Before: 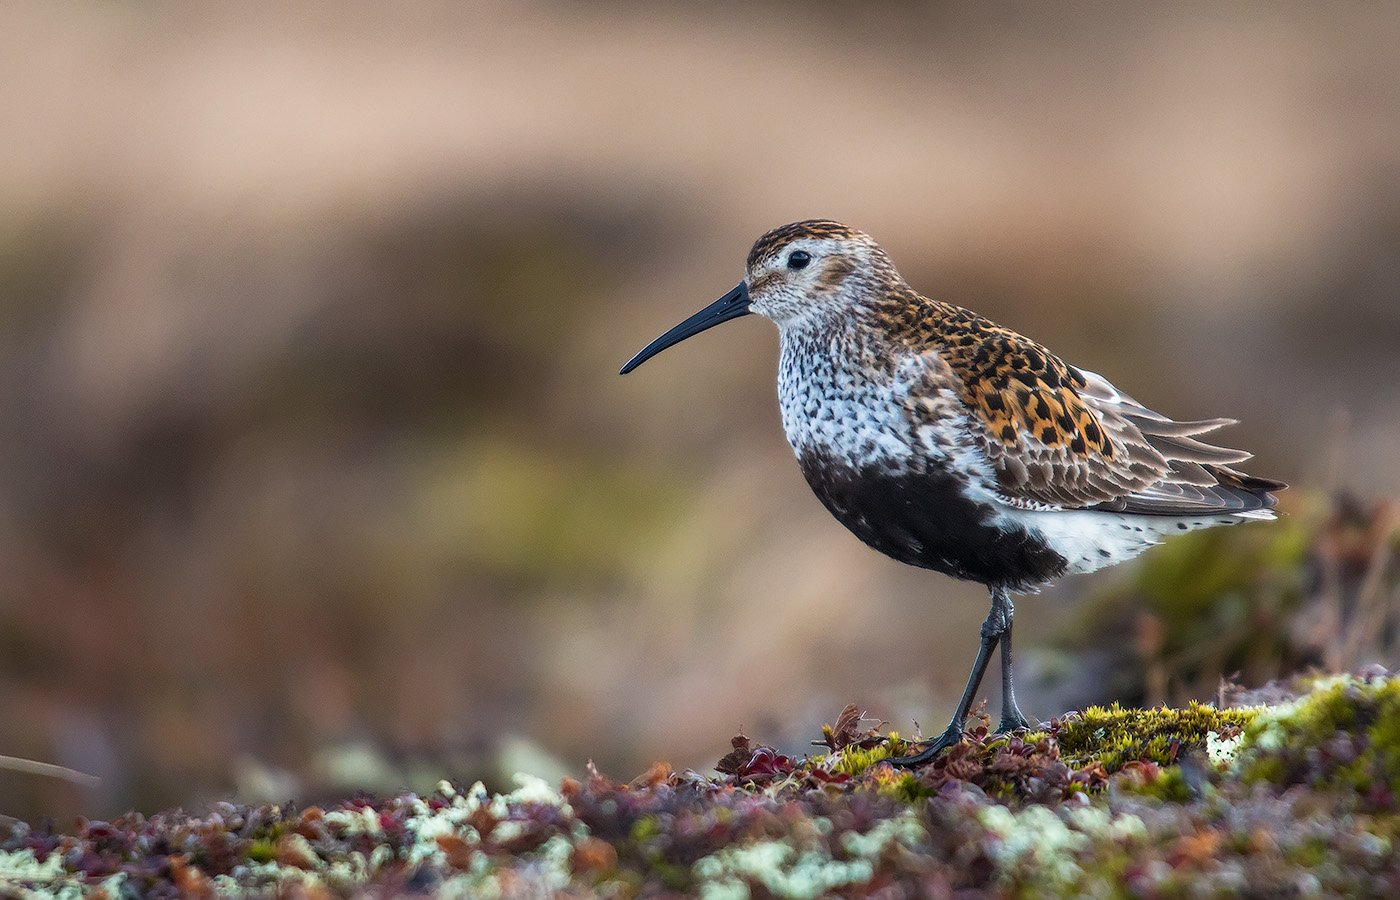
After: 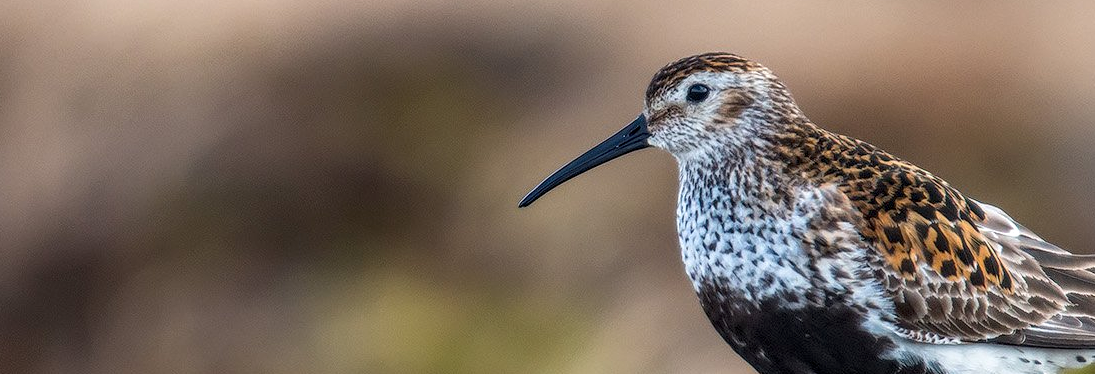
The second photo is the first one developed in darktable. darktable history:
local contrast: highlights 37%, detail 134%
crop: left 7.284%, top 18.557%, right 14.493%, bottom 39.865%
